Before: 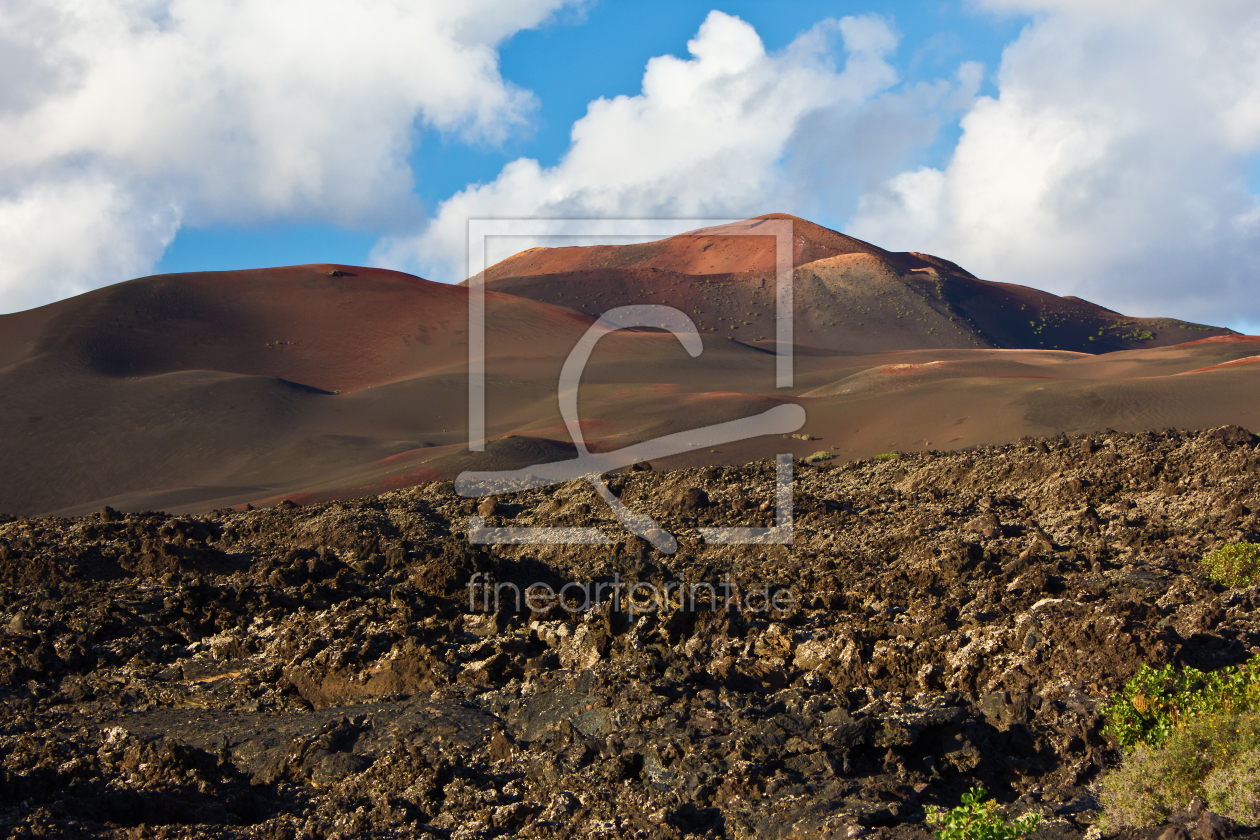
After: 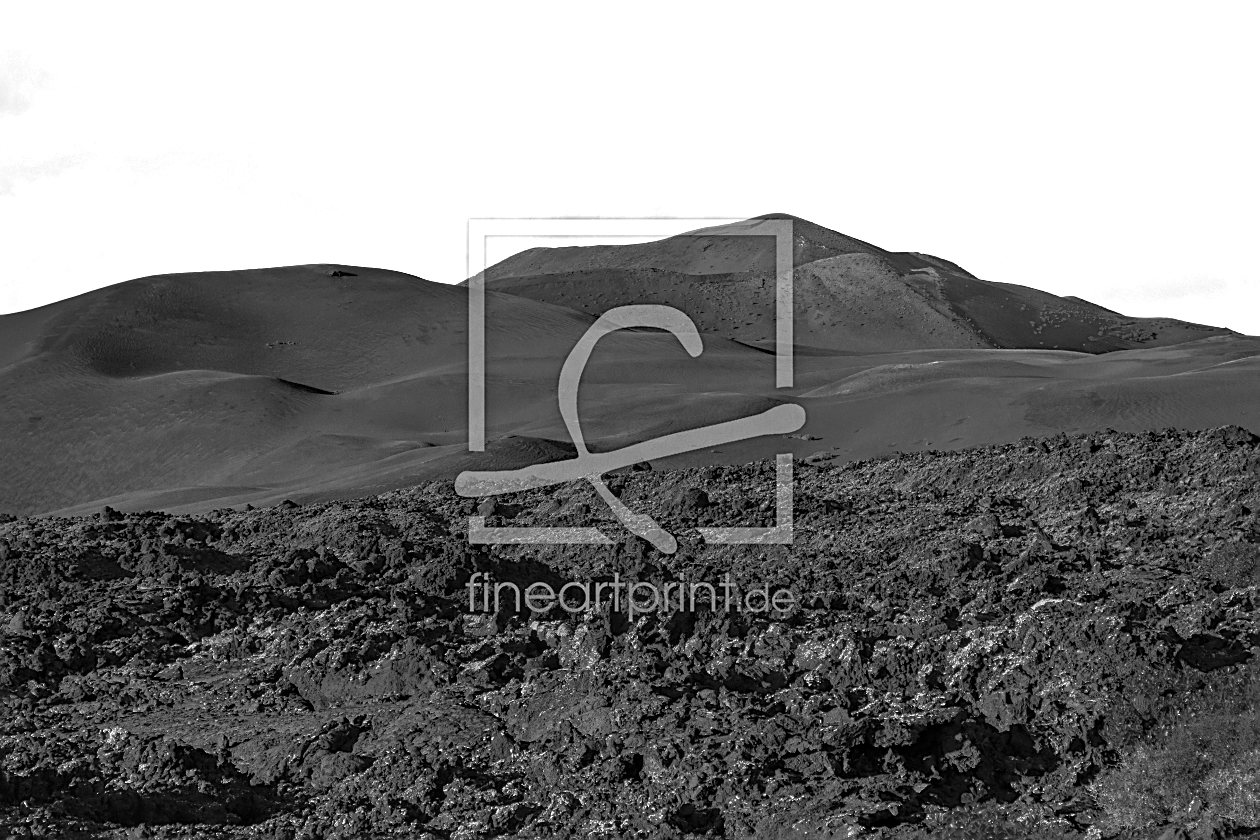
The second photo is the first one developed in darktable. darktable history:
local contrast: on, module defaults
exposure: exposure 0.353 EV, compensate highlight preservation false
shadows and highlights: radius 111.56, shadows 51.1, white point adjustment 9.04, highlights -2.71, soften with gaussian
base curve: curves: ch0 [(0, 0) (0.472, 0.508) (1, 1)], preserve colors none
haze removal: strength 0.295, distance 0.243, compatibility mode true, adaptive false
sharpen: on, module defaults
color zones: curves: ch0 [(0.287, 0.048) (0.493, 0.484) (0.737, 0.816)]; ch1 [(0, 0) (0.143, 0) (0.286, 0) (0.429, 0) (0.571, 0) (0.714, 0) (0.857, 0)]
